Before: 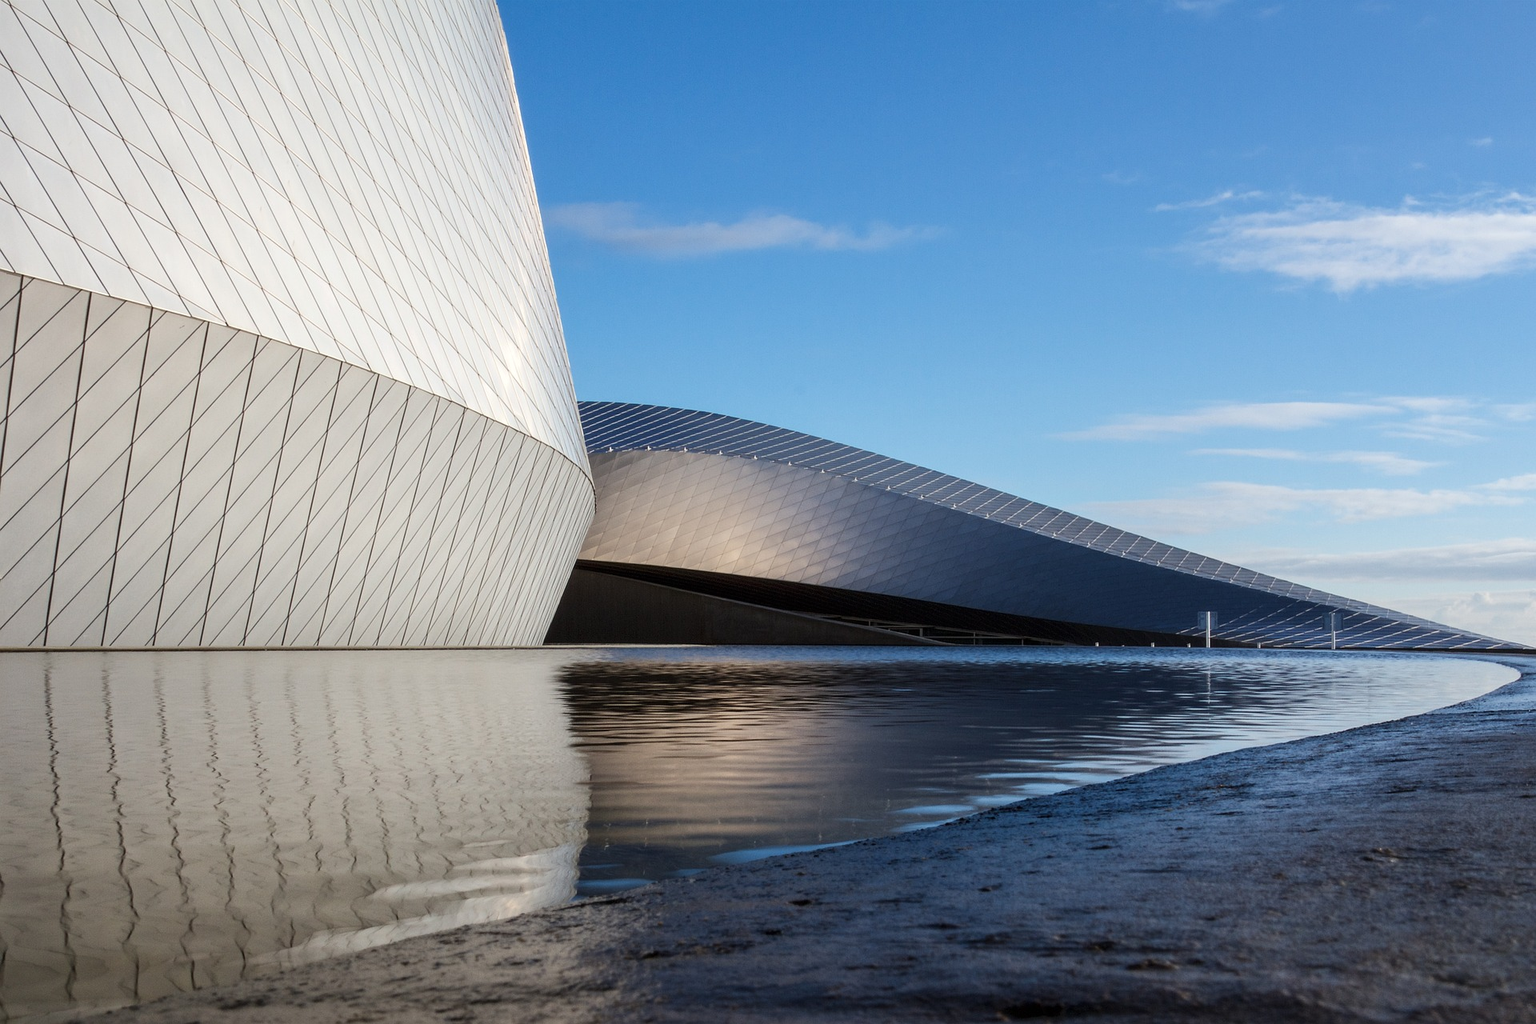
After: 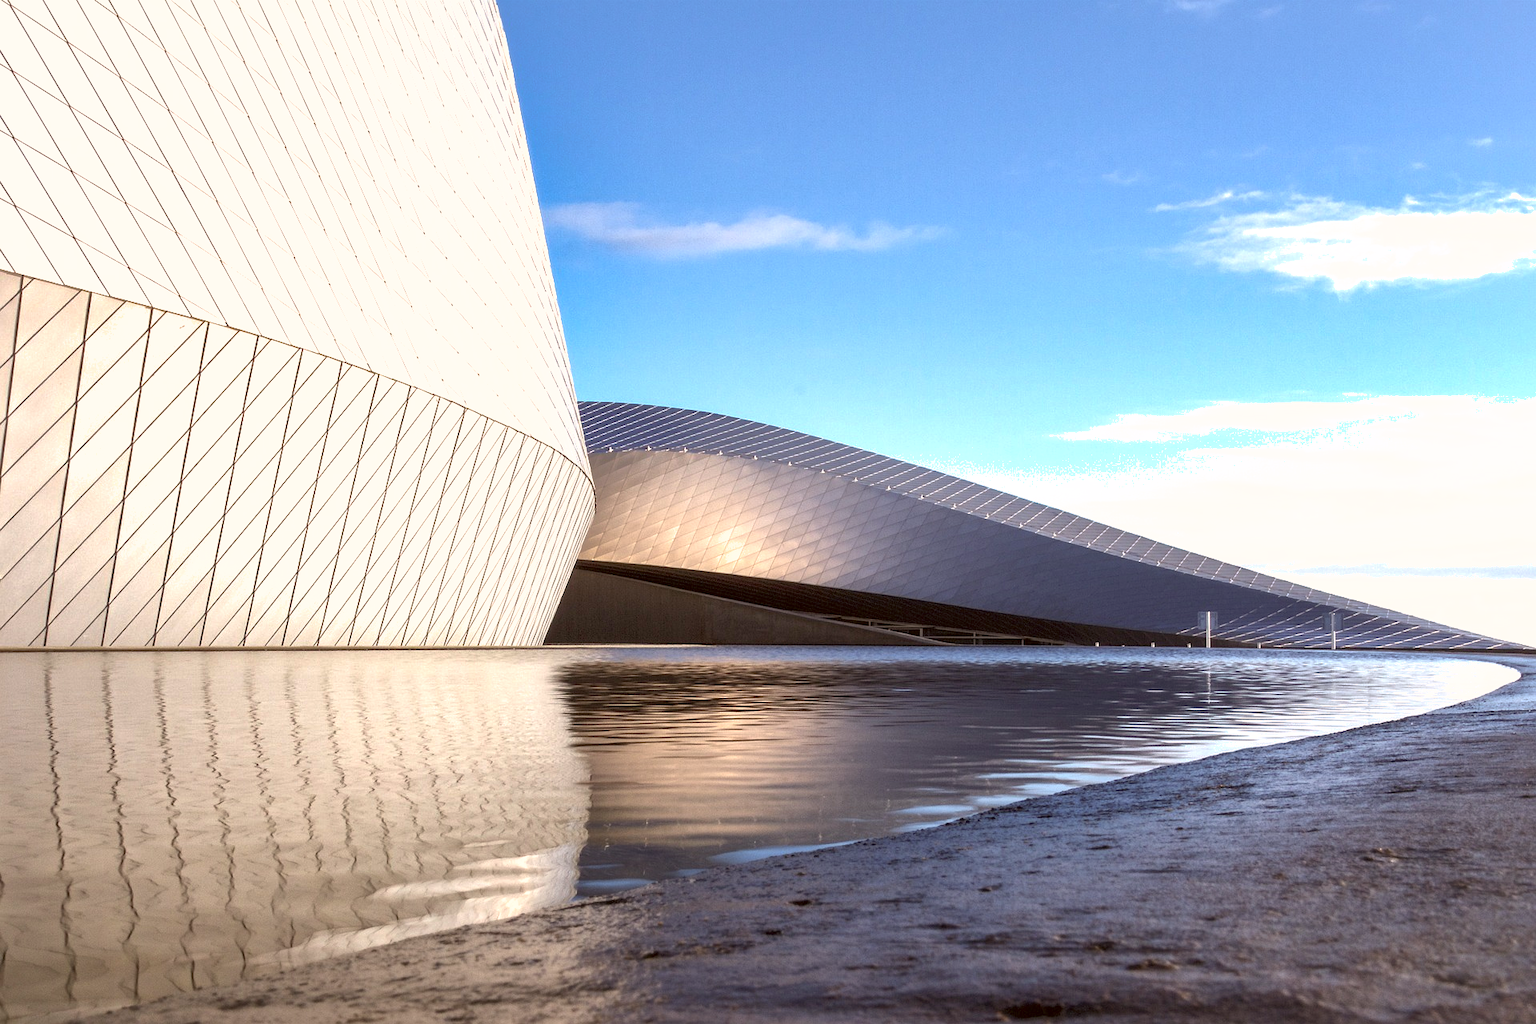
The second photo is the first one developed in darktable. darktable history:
exposure: black level correction 0, exposure 1.001 EV, compensate highlight preservation false
color correction: highlights a* 6.28, highlights b* 7.6, shadows a* 5.62, shadows b* 7.04, saturation 0.883
shadows and highlights: highlights color adjustment 78.42%
